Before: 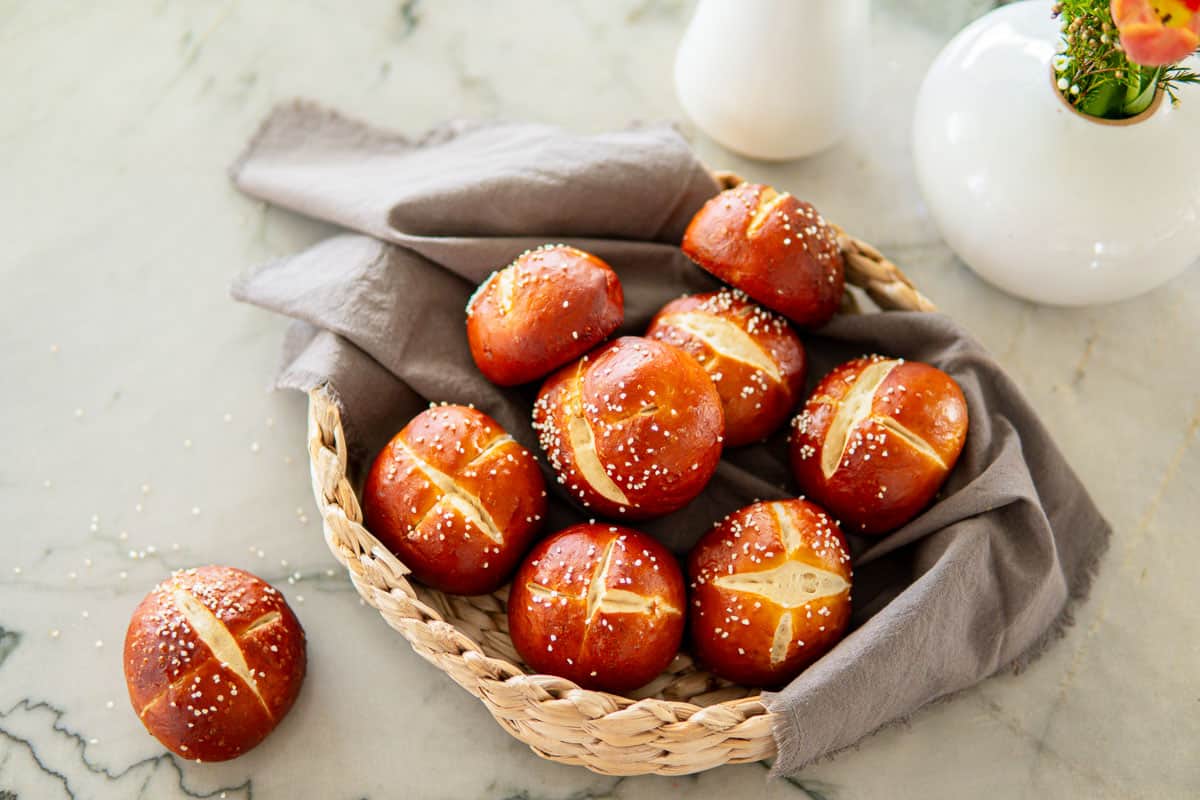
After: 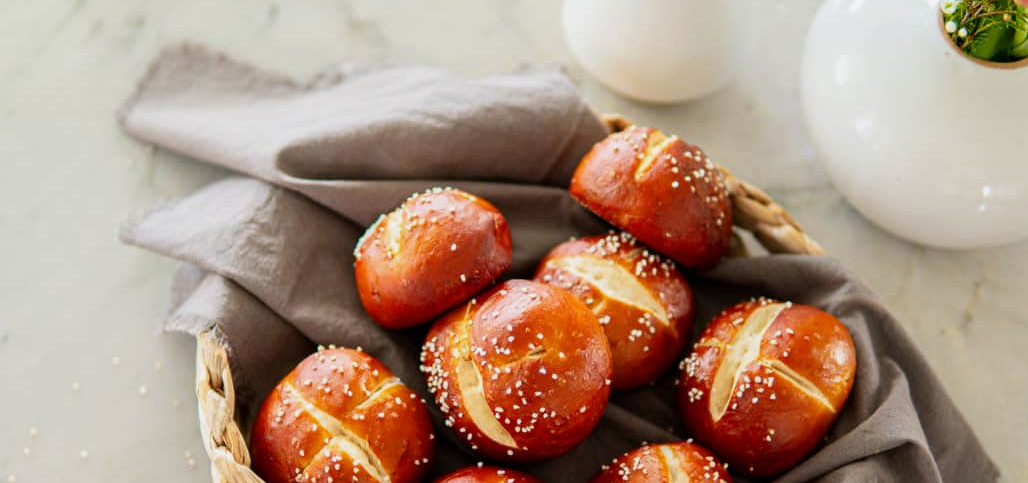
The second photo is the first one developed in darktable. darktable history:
exposure: exposure -0.153 EV, compensate highlight preservation false
crop and rotate: left 9.345%, top 7.22%, right 4.982%, bottom 32.331%
